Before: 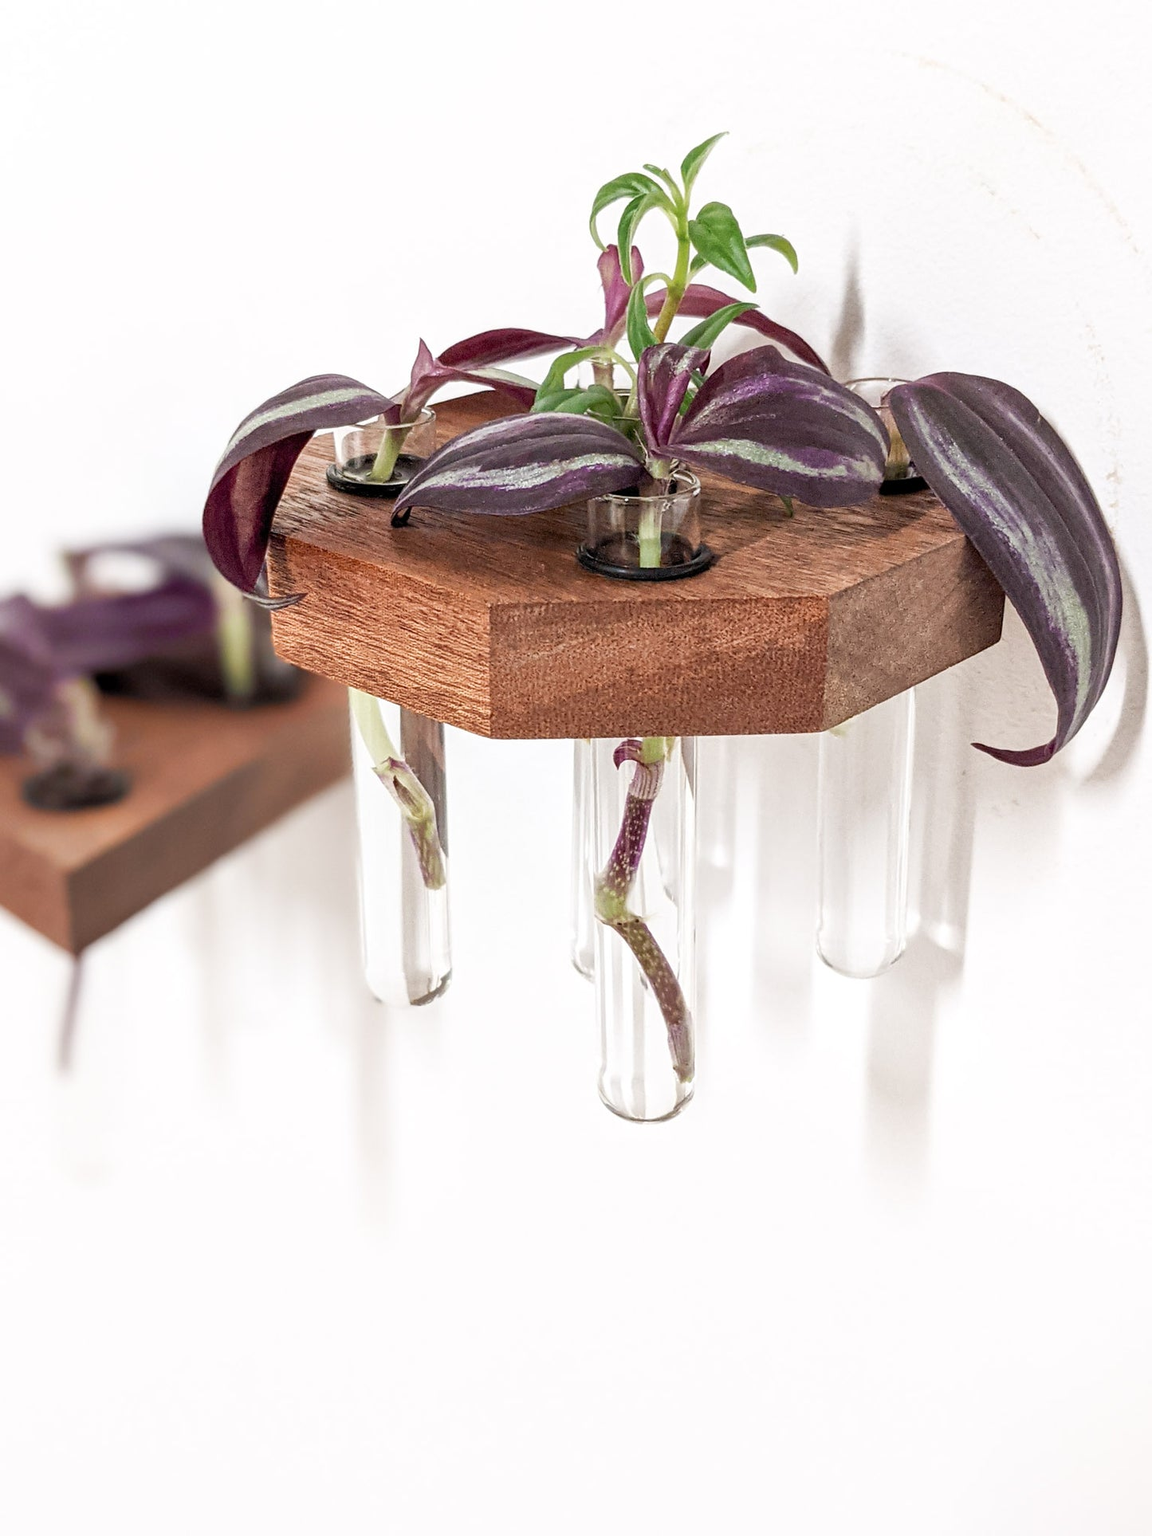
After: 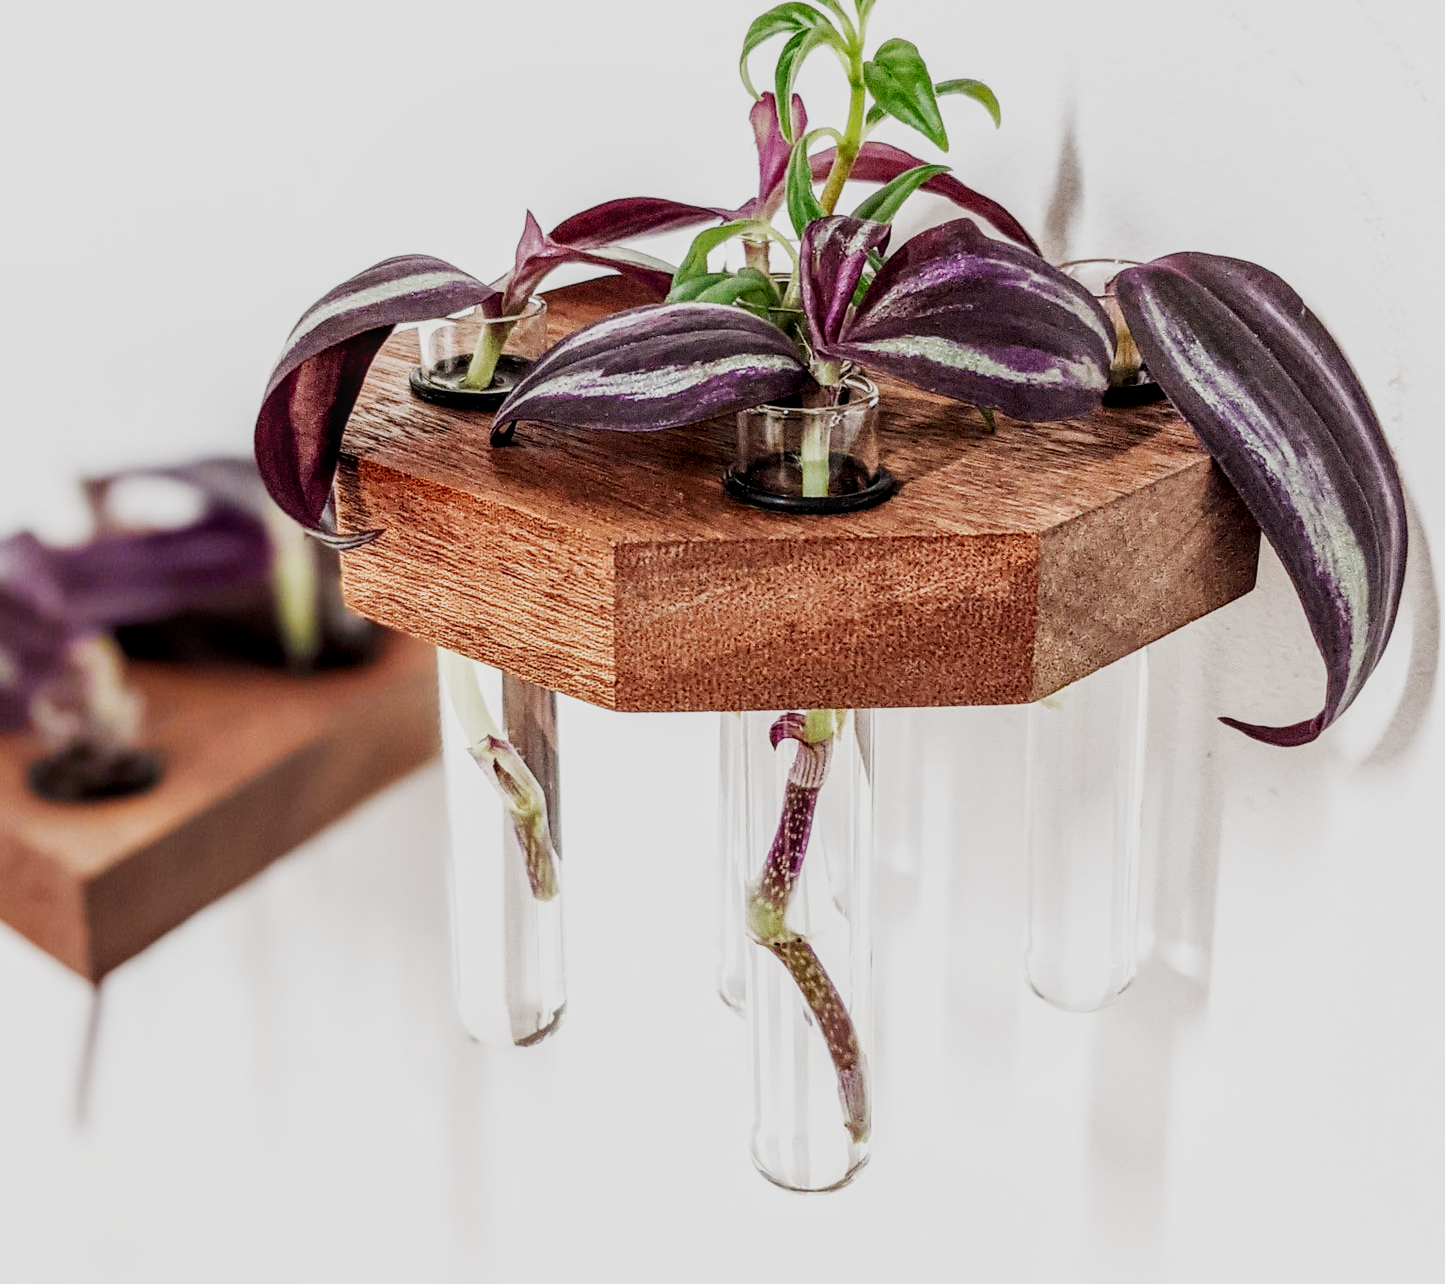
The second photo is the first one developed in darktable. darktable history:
crop: top 11.166%, bottom 22.168%
local contrast: on, module defaults
sigmoid: contrast 1.7, skew -0.2, preserve hue 0%, red attenuation 0.1, red rotation 0.035, green attenuation 0.1, green rotation -0.017, blue attenuation 0.15, blue rotation -0.052, base primaries Rec2020
